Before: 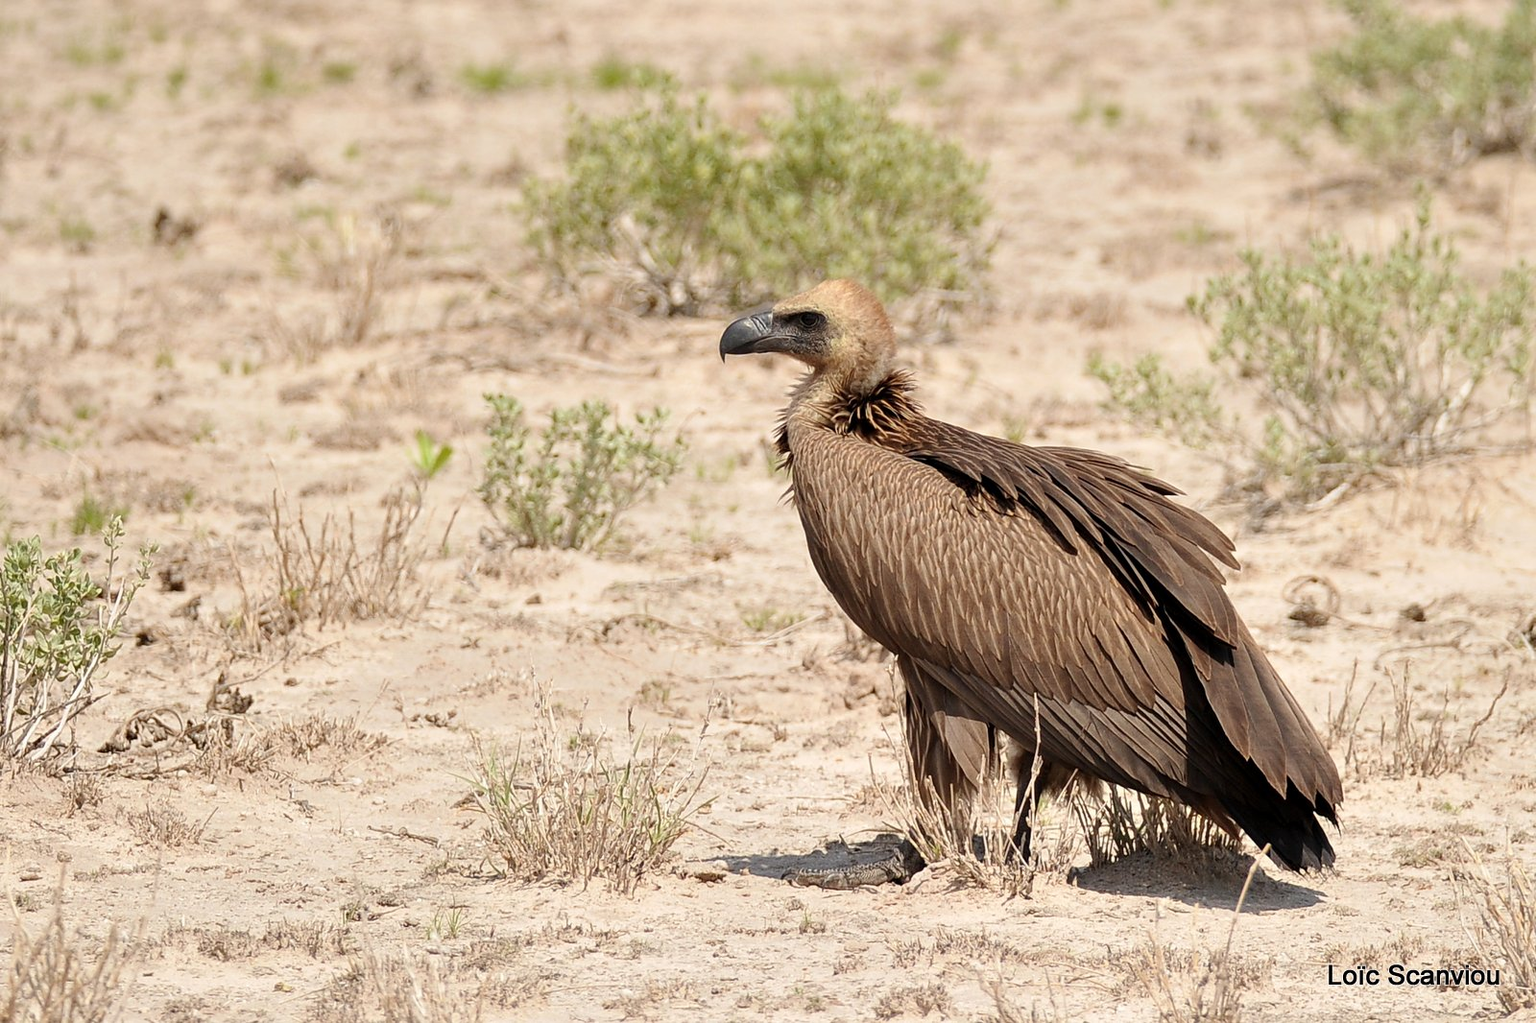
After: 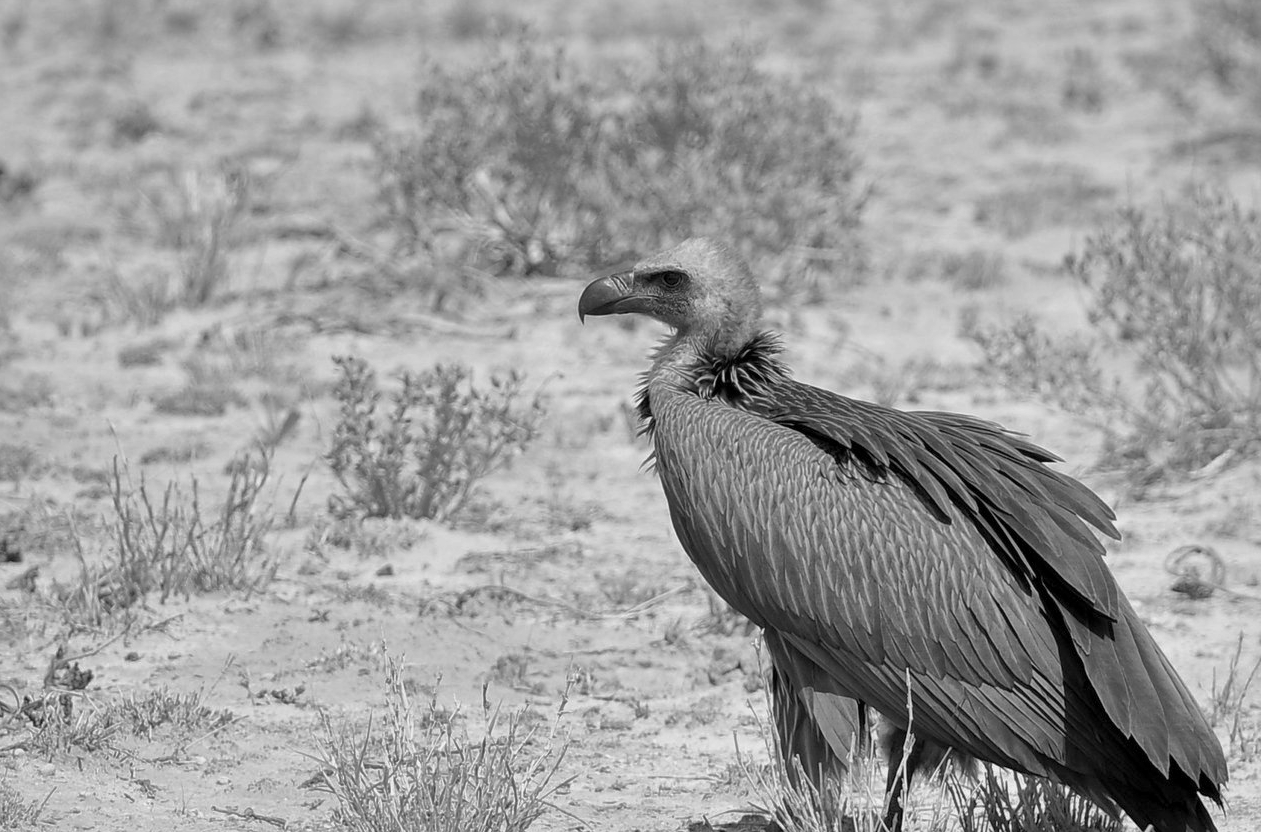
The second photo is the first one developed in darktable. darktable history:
crop and rotate: left 10.77%, top 5.1%, right 10.41%, bottom 16.76%
shadows and highlights: on, module defaults
monochrome: a 26.22, b 42.67, size 0.8
